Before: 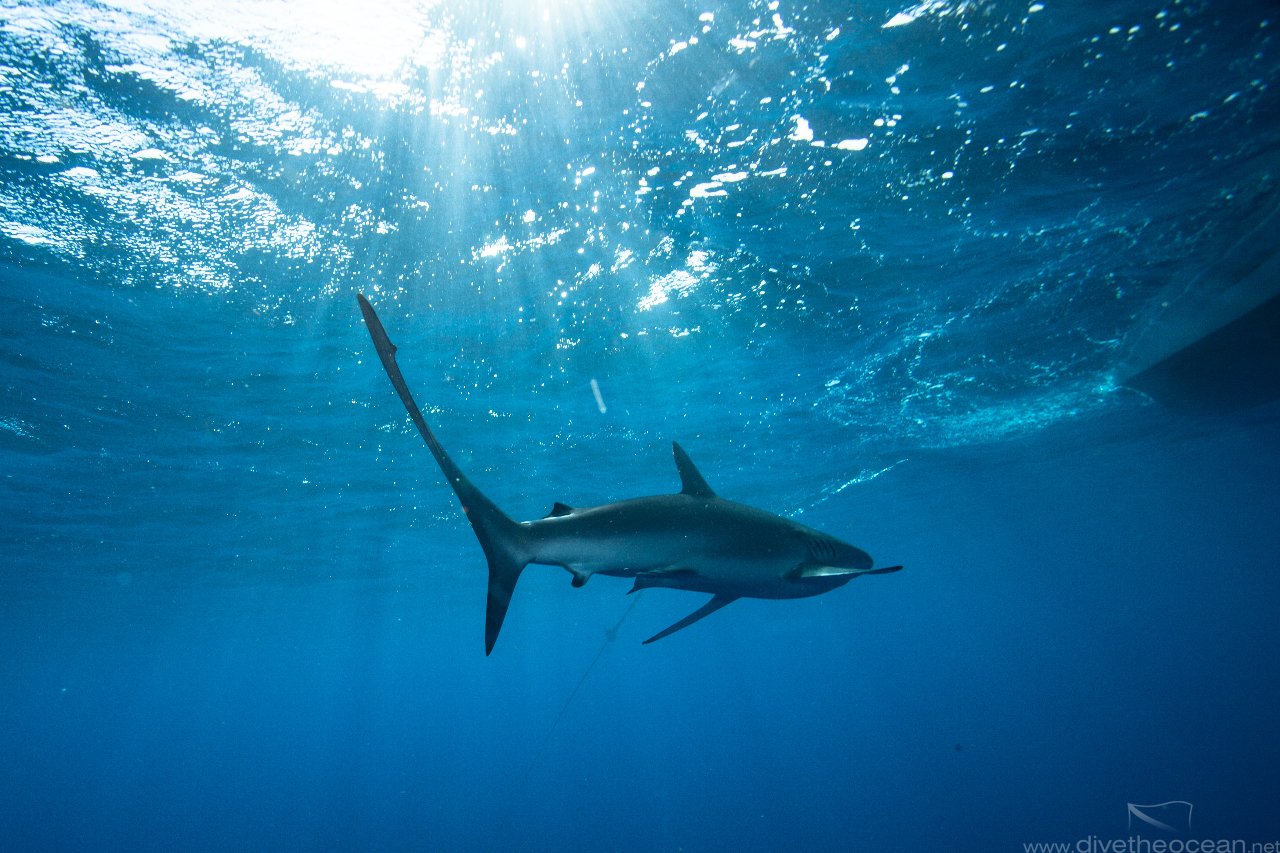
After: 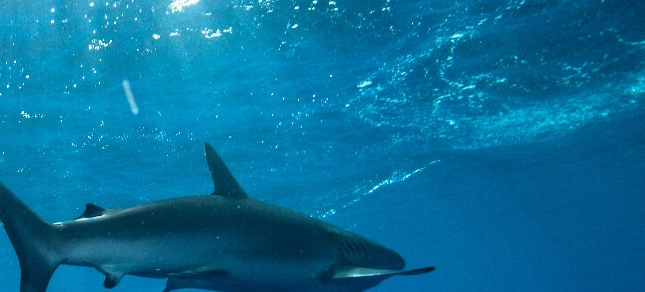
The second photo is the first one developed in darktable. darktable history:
crop: left 36.631%, top 35.089%, right 12.935%, bottom 30.581%
